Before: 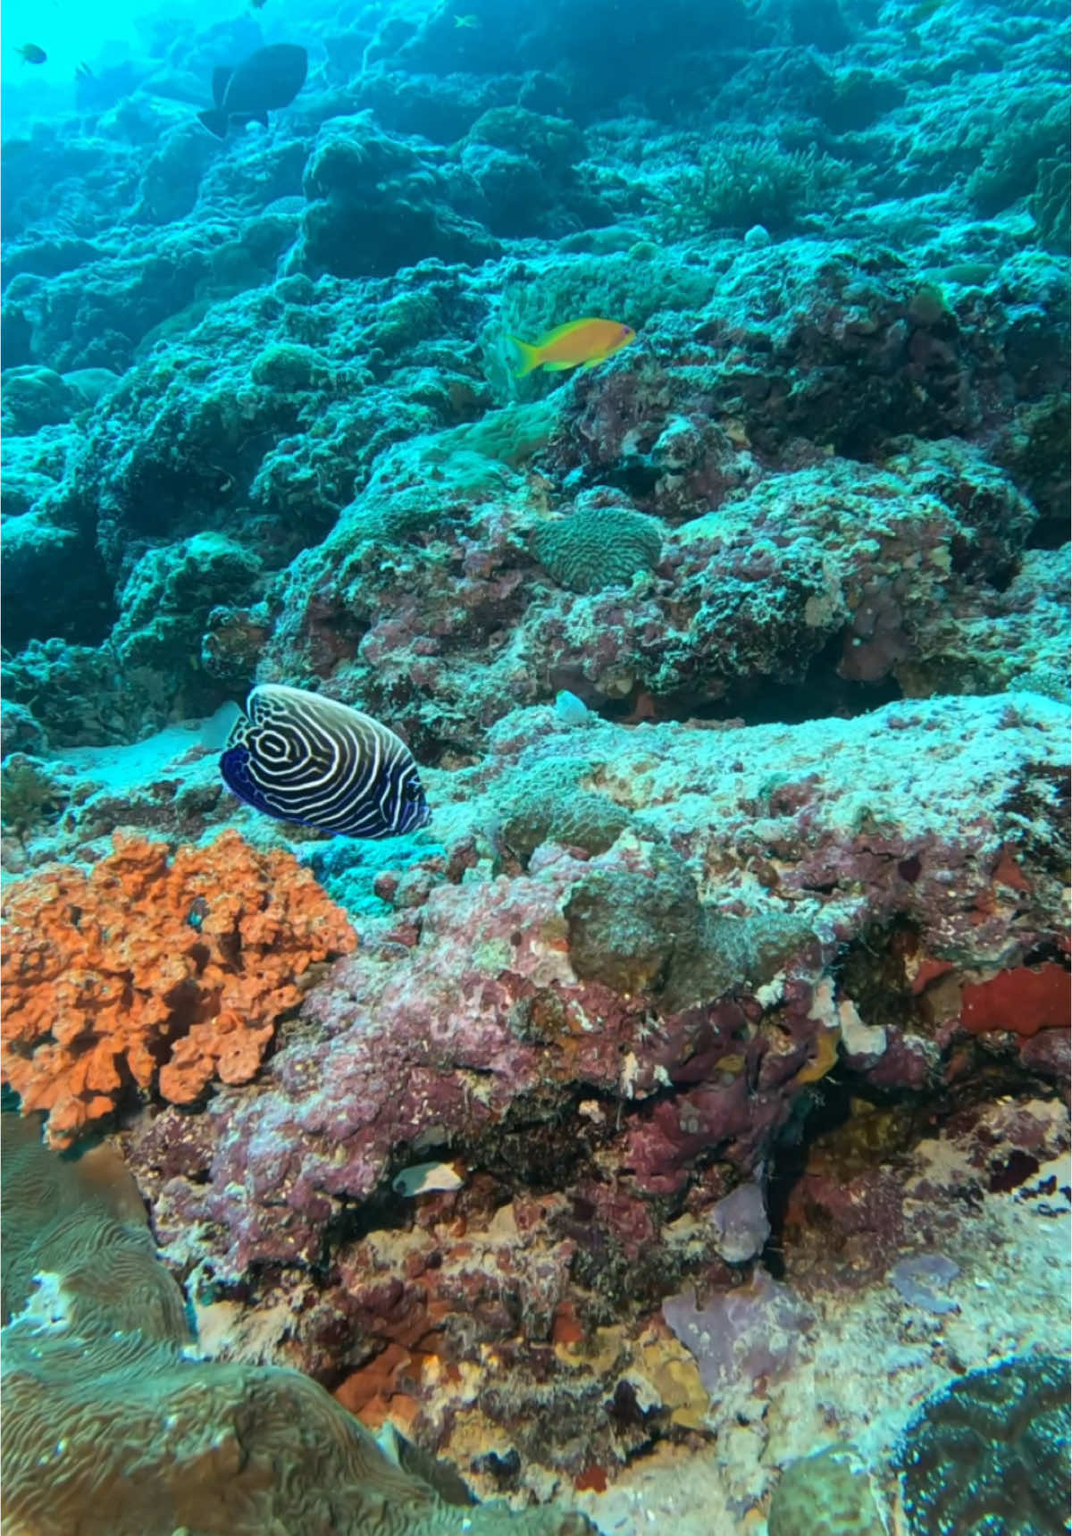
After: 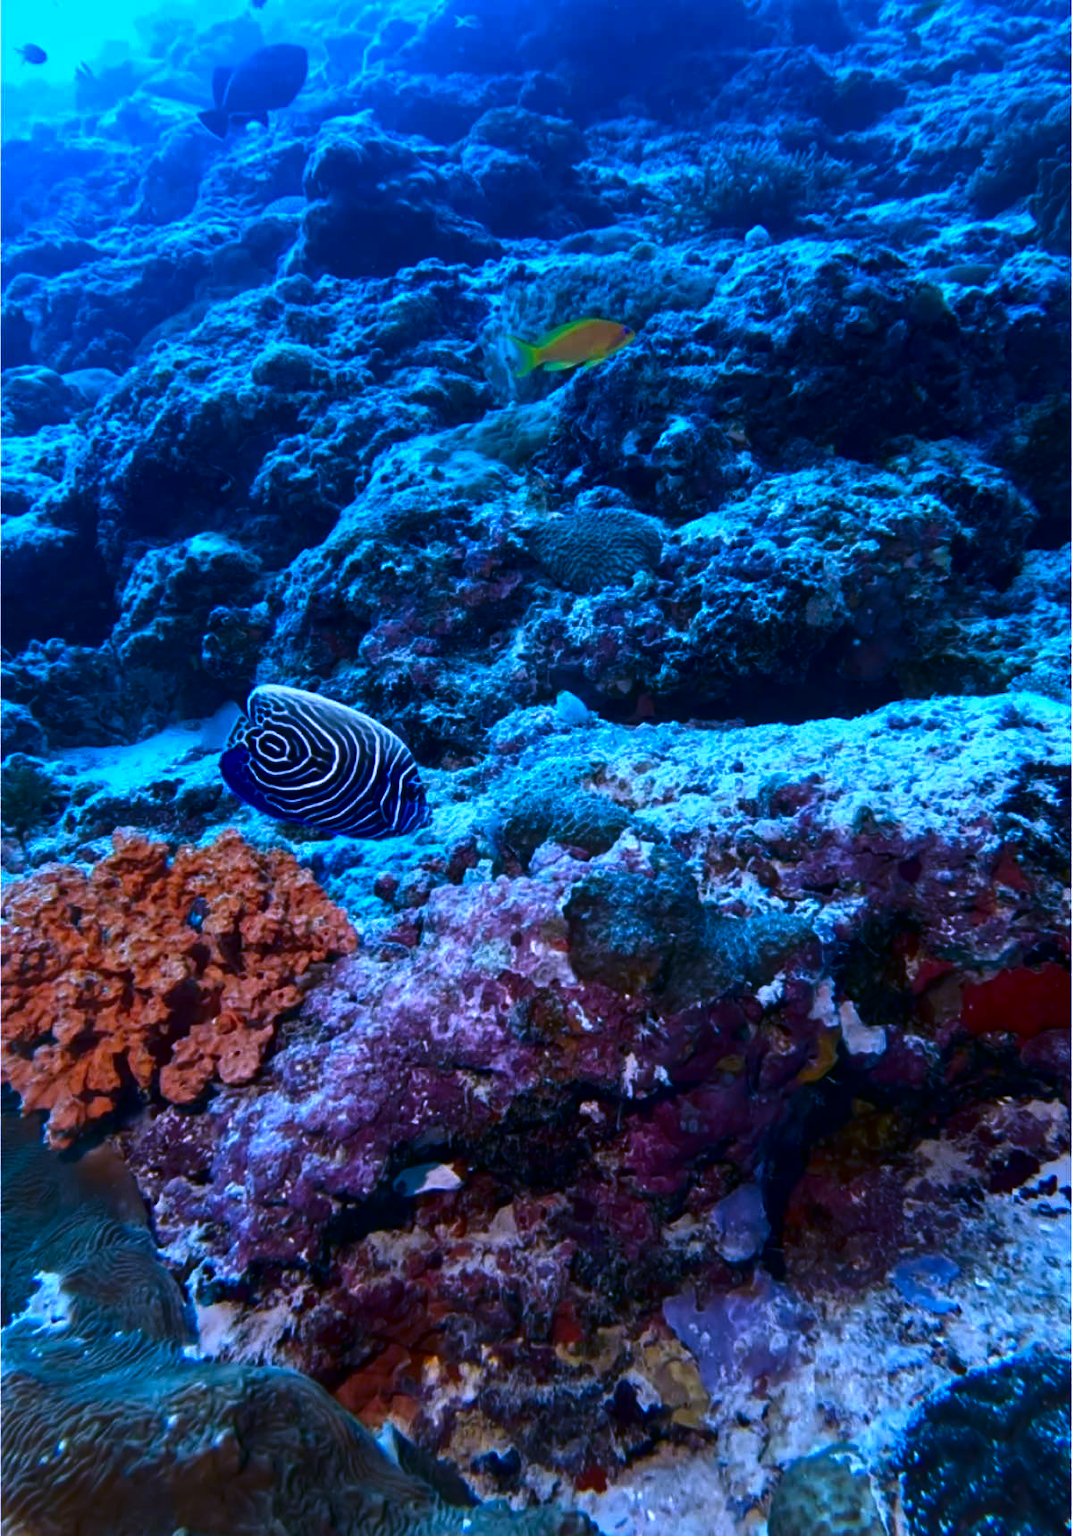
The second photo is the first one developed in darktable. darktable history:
white balance: red 0.98, blue 1.61
contrast brightness saturation: brightness -0.52
